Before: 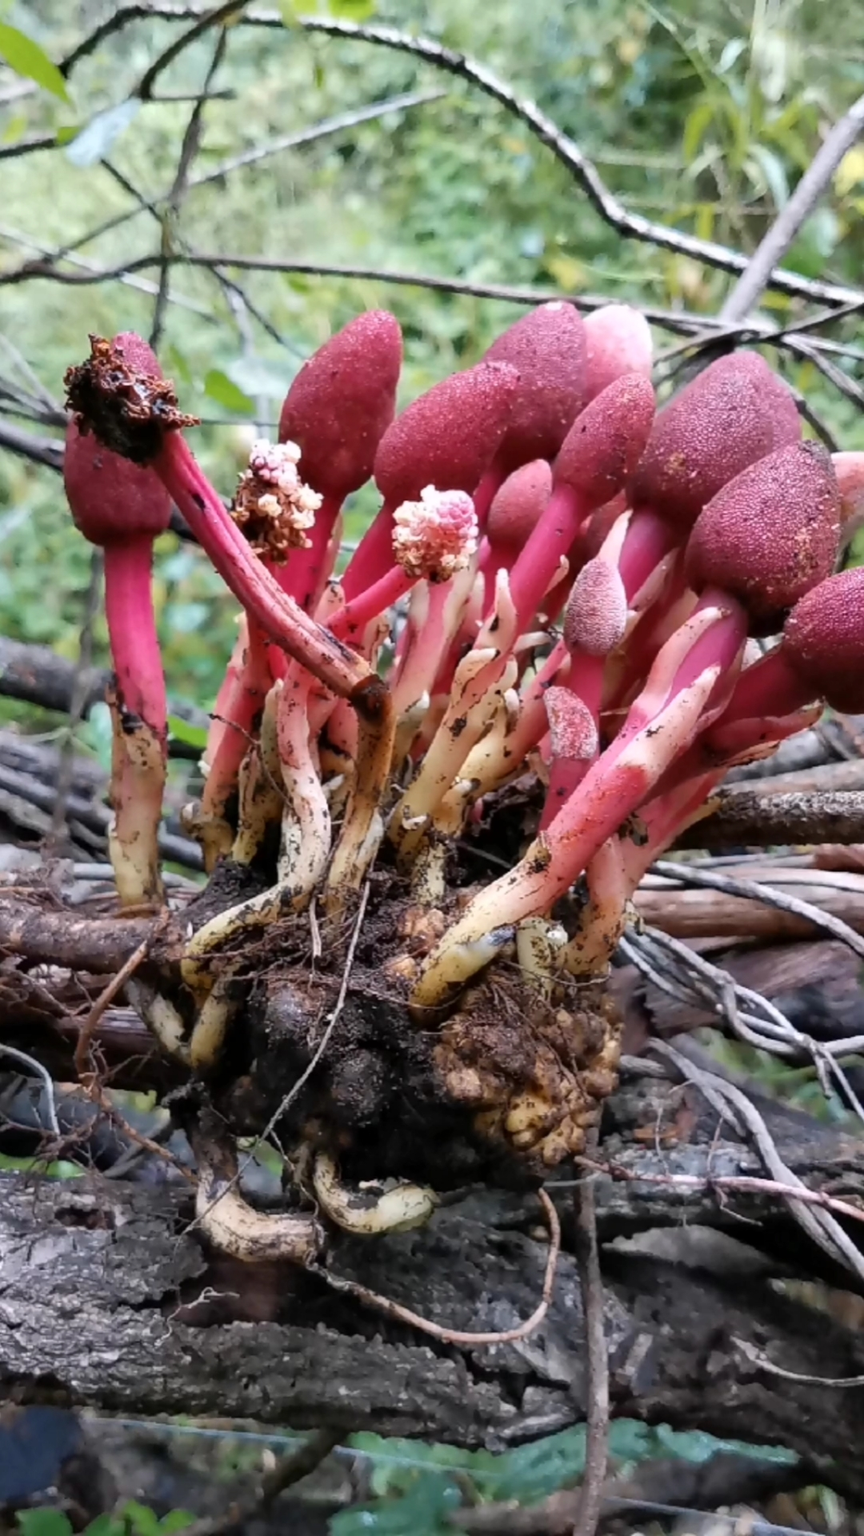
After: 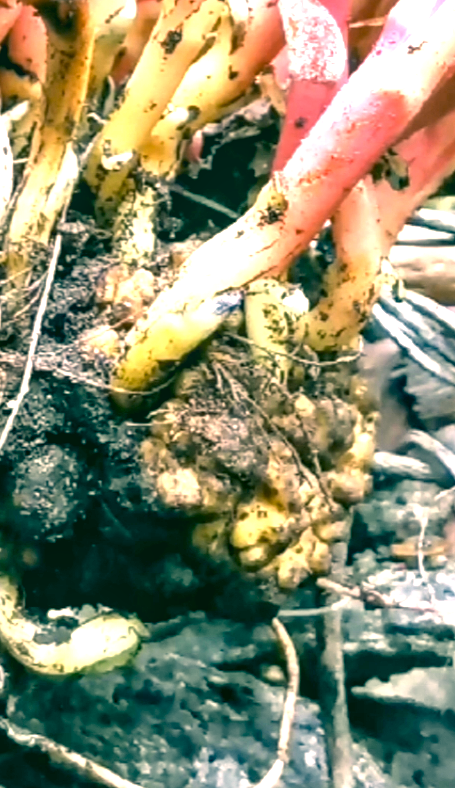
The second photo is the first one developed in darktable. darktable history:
exposure: black level correction 0.001, exposure 1.84 EV, compensate highlight preservation false
crop: left 37.221%, top 45.169%, right 20.63%, bottom 13.777%
color correction: highlights a* 1.83, highlights b* 34.02, shadows a* -36.68, shadows b* -5.48
local contrast: on, module defaults
color calibration: illuminant as shot in camera, x 0.37, y 0.382, temperature 4313.32 K
